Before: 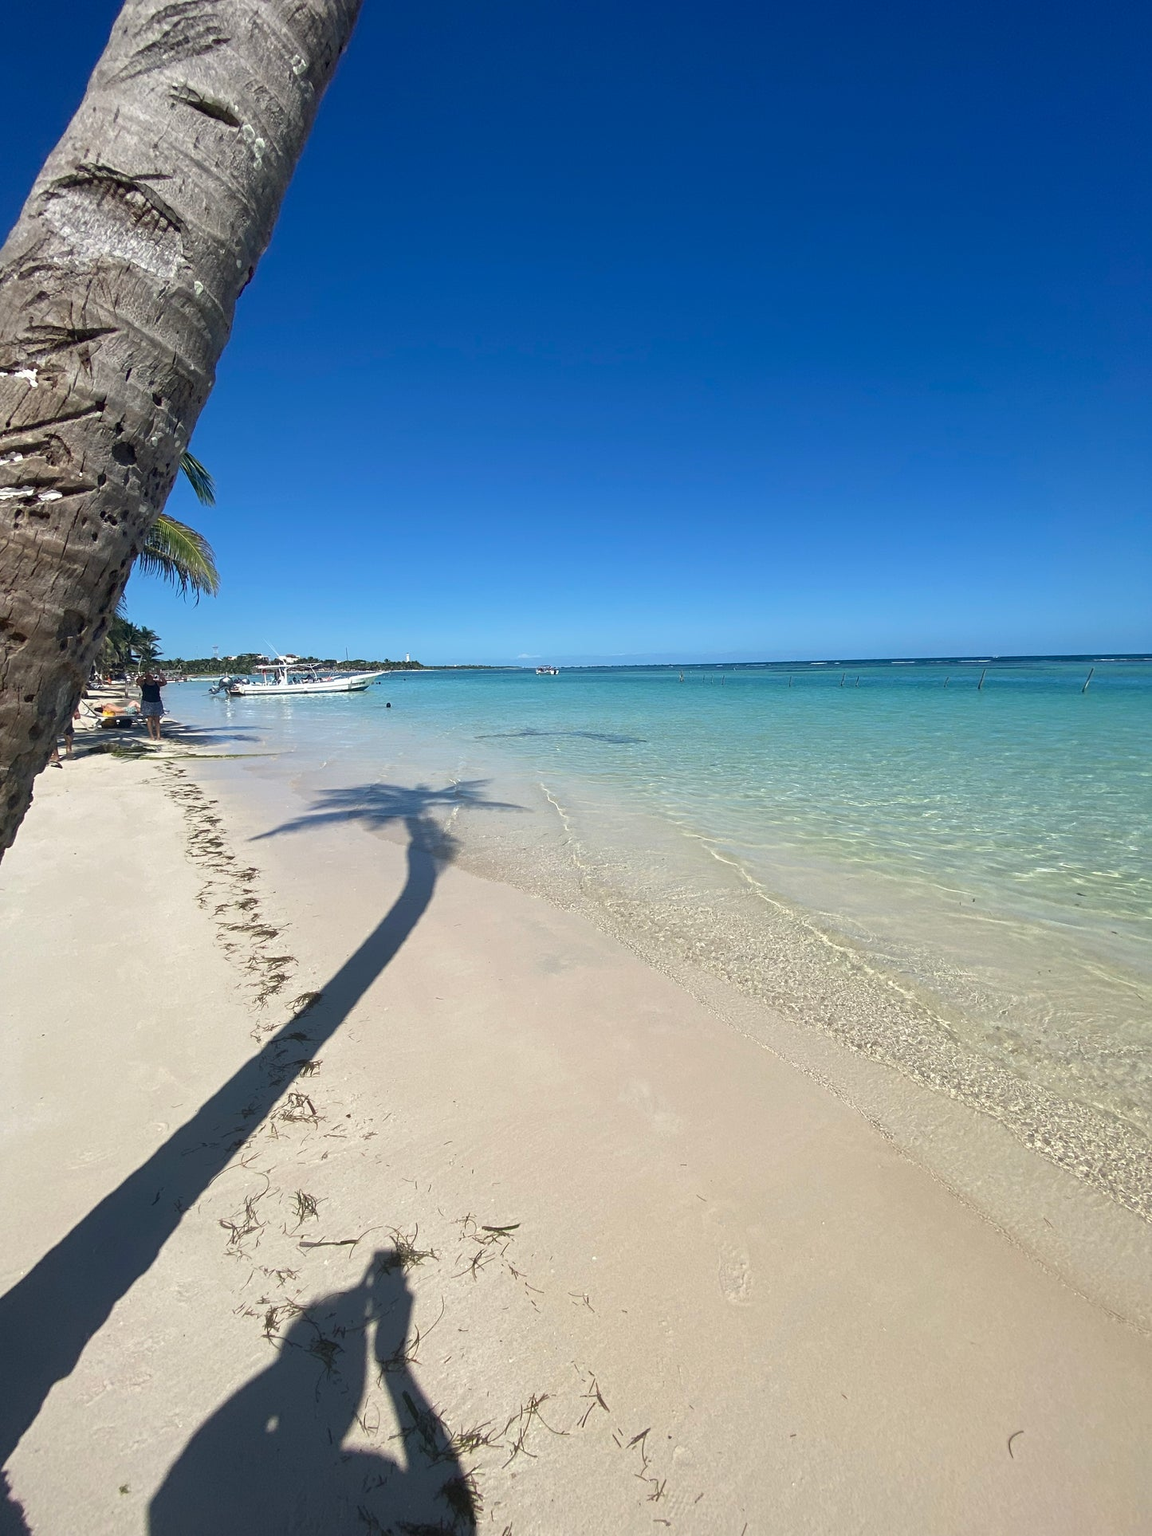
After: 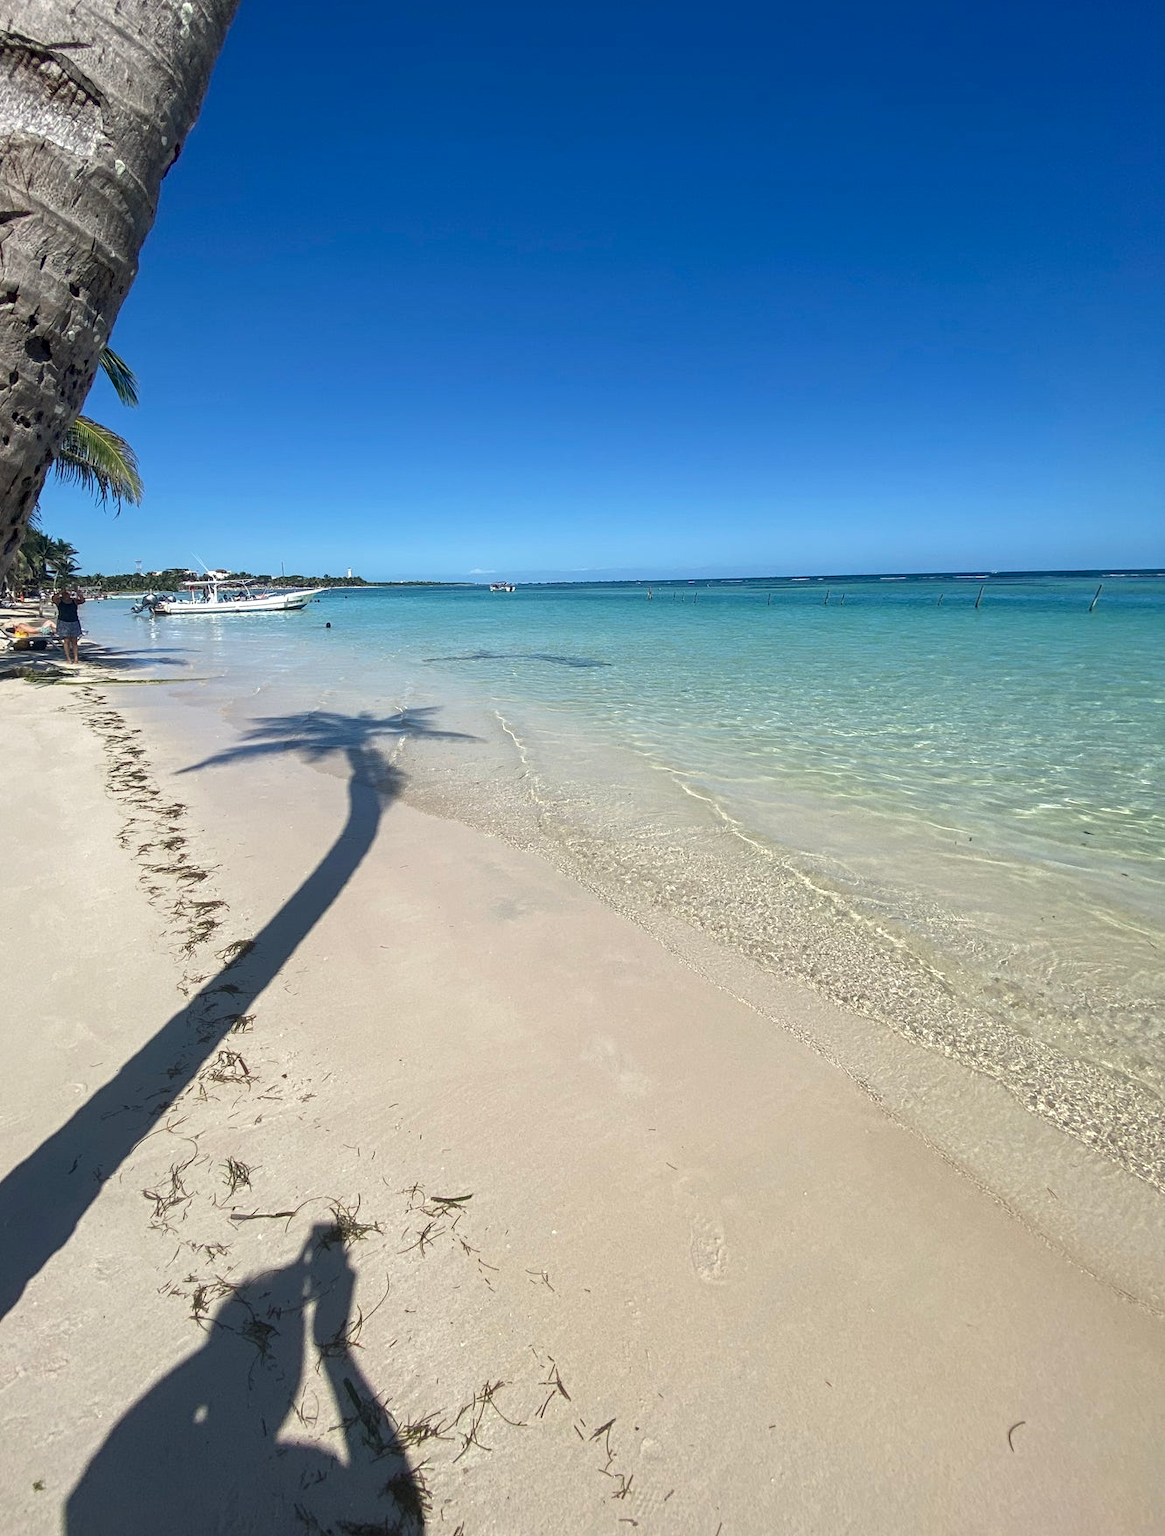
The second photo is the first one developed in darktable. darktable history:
exposure: compensate exposure bias true, compensate highlight preservation false
crop and rotate: left 7.782%, top 8.838%
local contrast: on, module defaults
